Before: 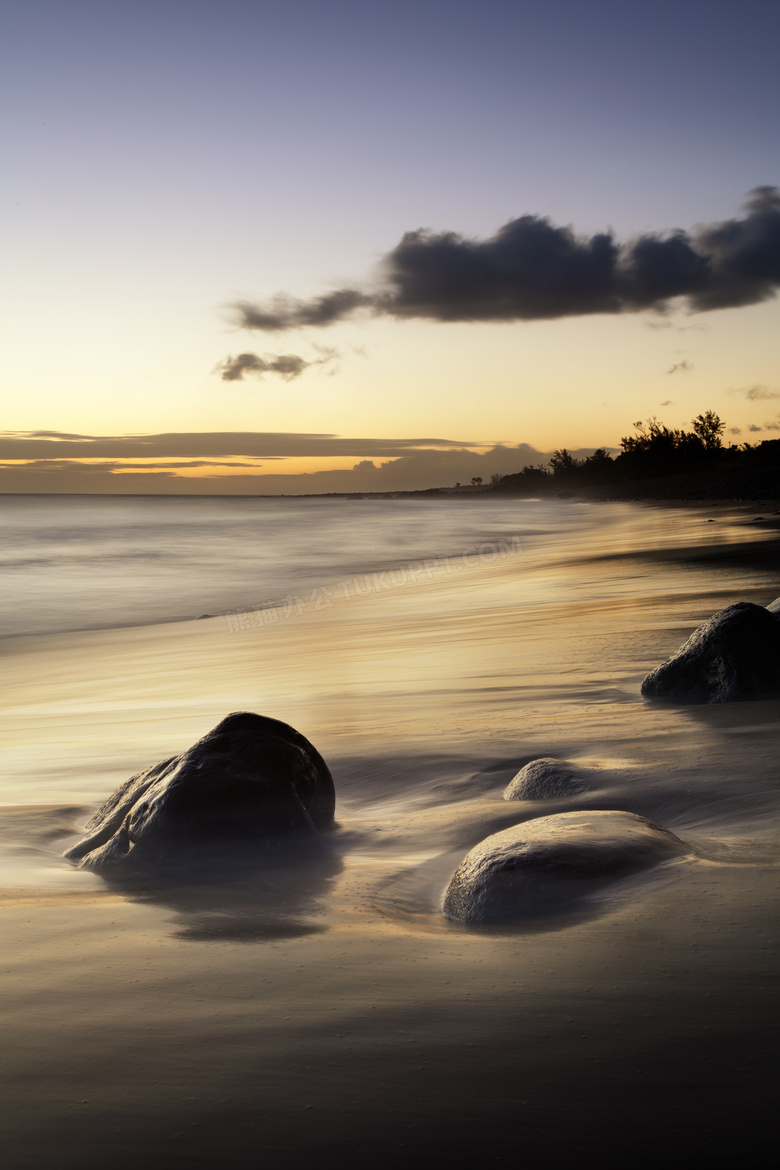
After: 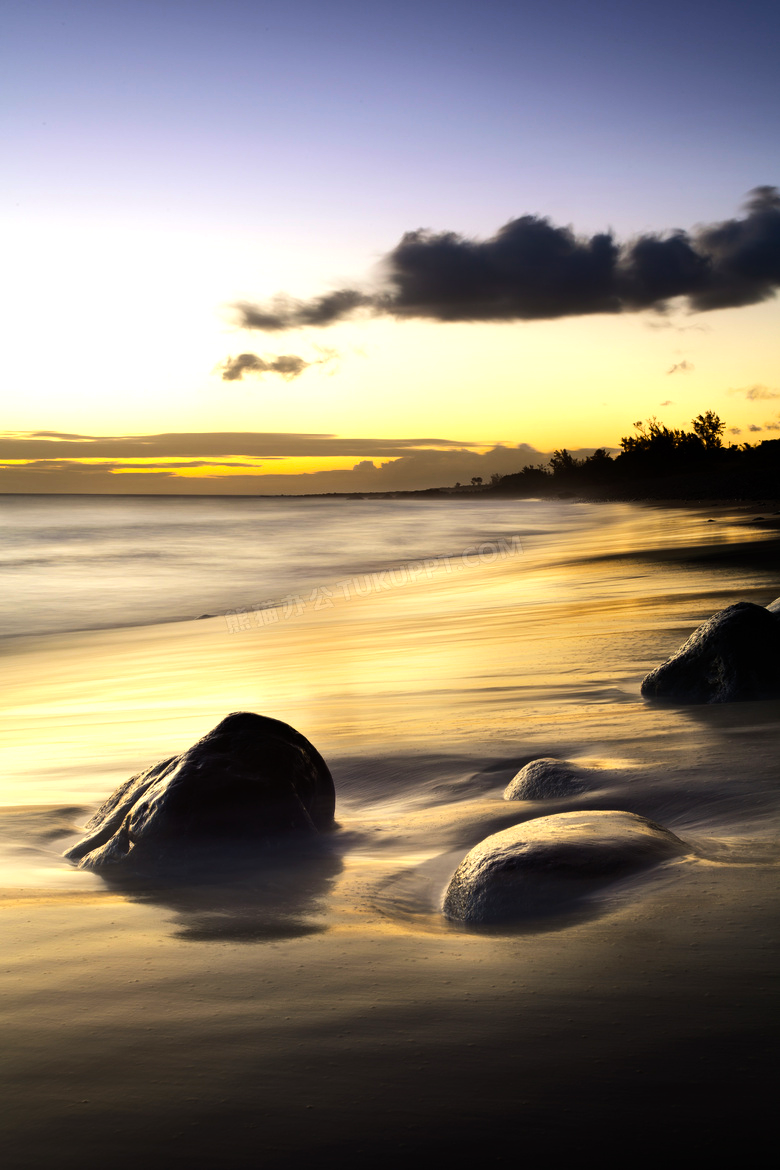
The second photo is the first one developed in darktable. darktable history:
color balance rgb: linear chroma grading › global chroma 9.31%, global vibrance 41.49%
tone equalizer: -8 EV -0.75 EV, -7 EV -0.7 EV, -6 EV -0.6 EV, -5 EV -0.4 EV, -3 EV 0.4 EV, -2 EV 0.6 EV, -1 EV 0.7 EV, +0 EV 0.75 EV, edges refinement/feathering 500, mask exposure compensation -1.57 EV, preserve details no
